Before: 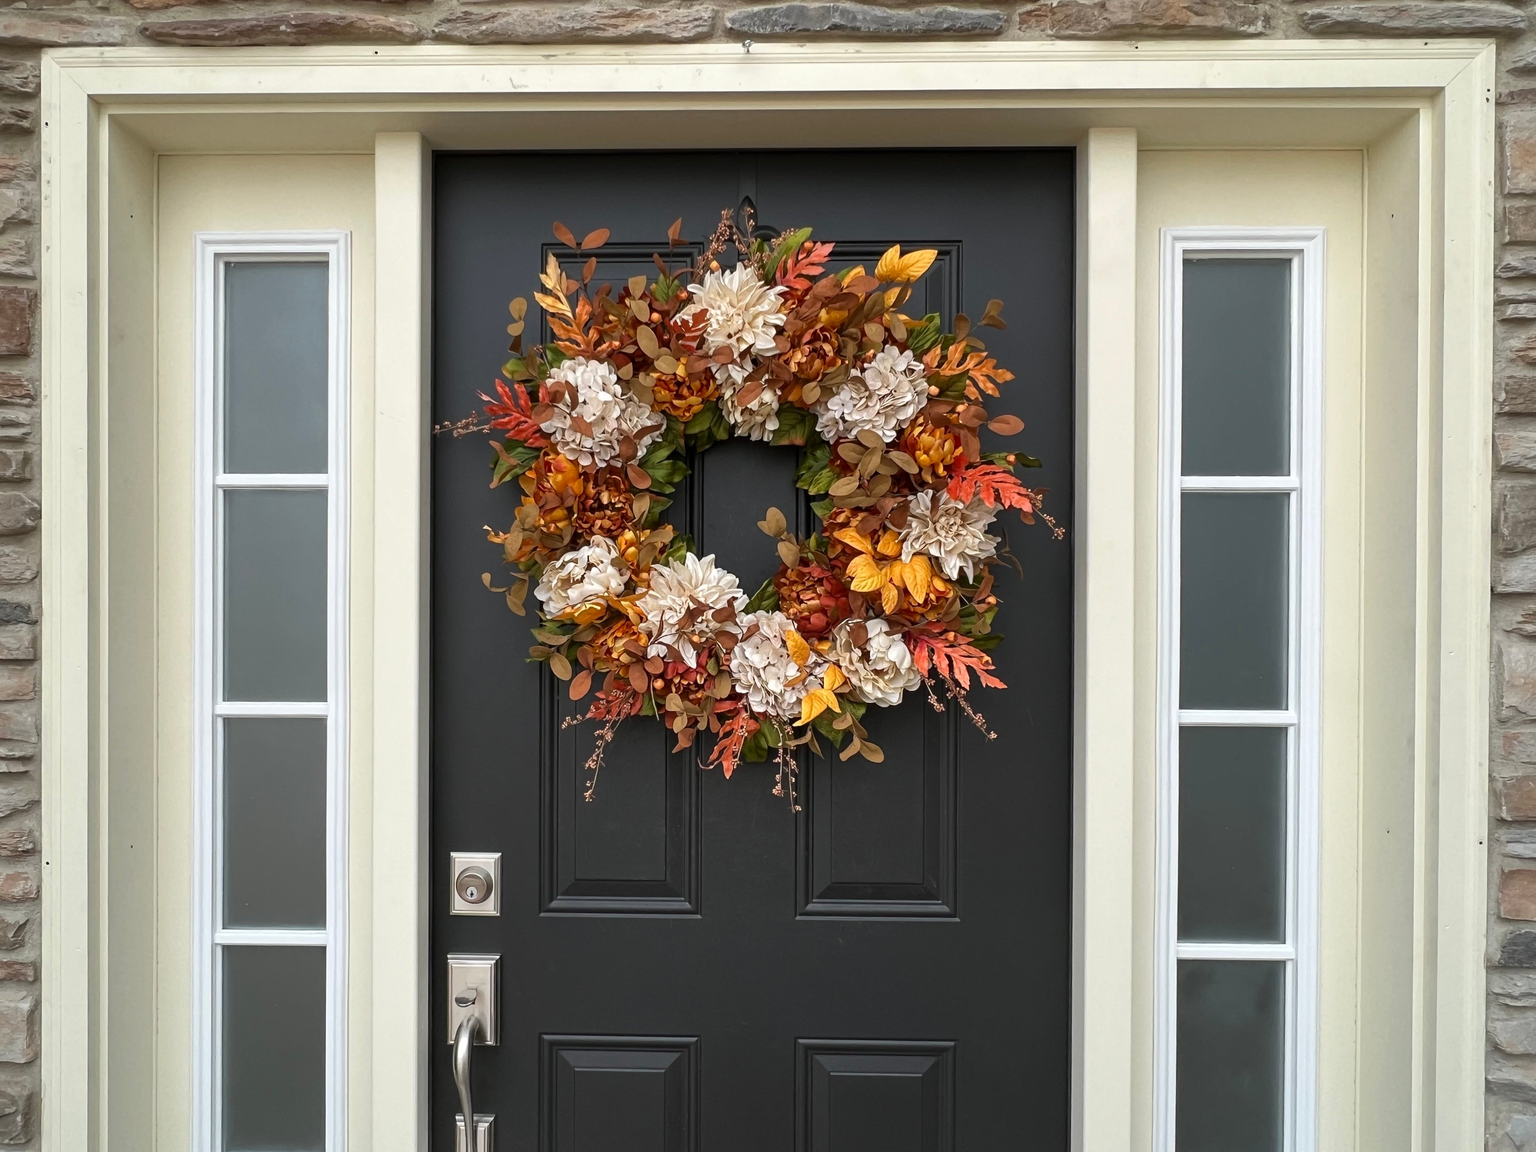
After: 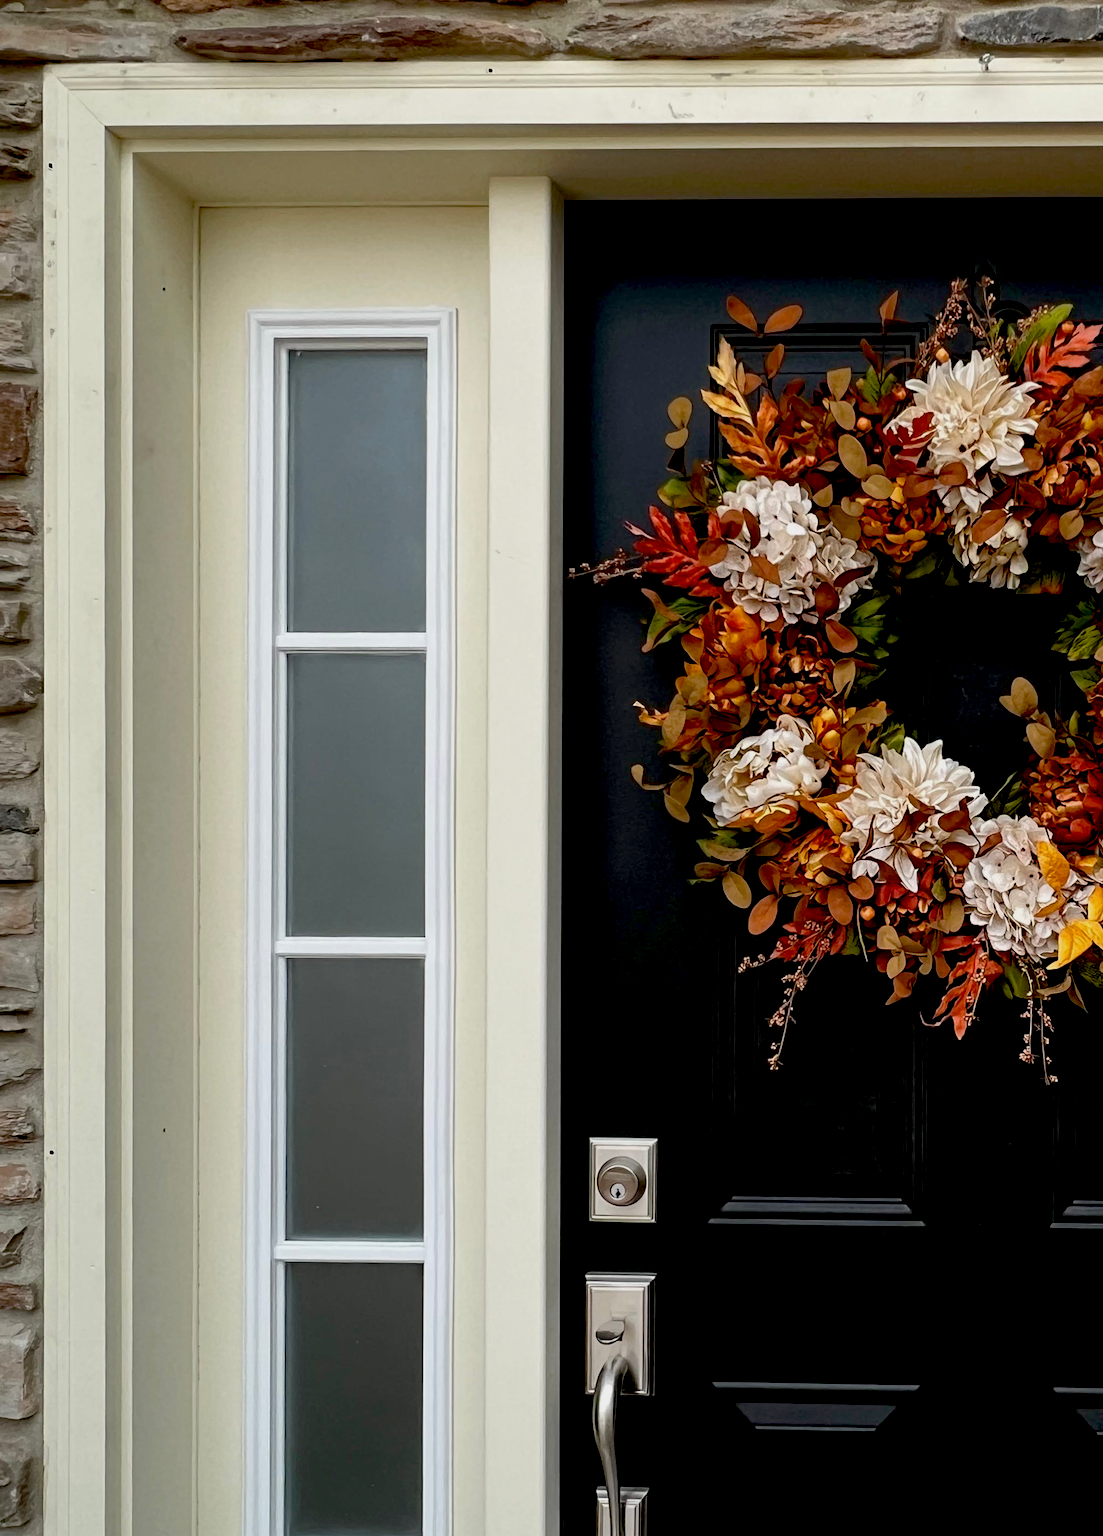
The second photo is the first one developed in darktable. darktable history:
exposure: black level correction 0.046, exposure -0.228 EV, compensate highlight preservation false
crop: left 0.587%, right 45.588%, bottom 0.086%
